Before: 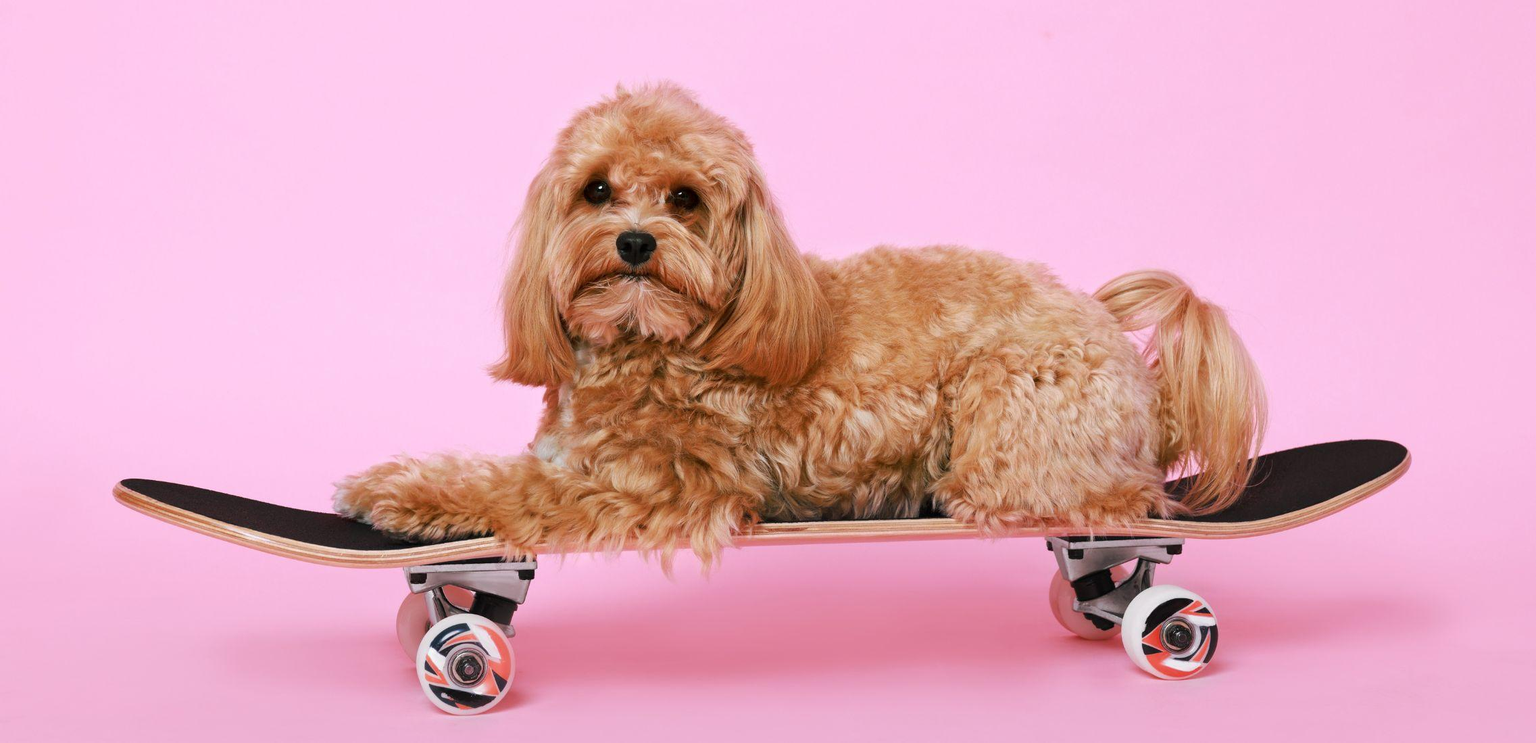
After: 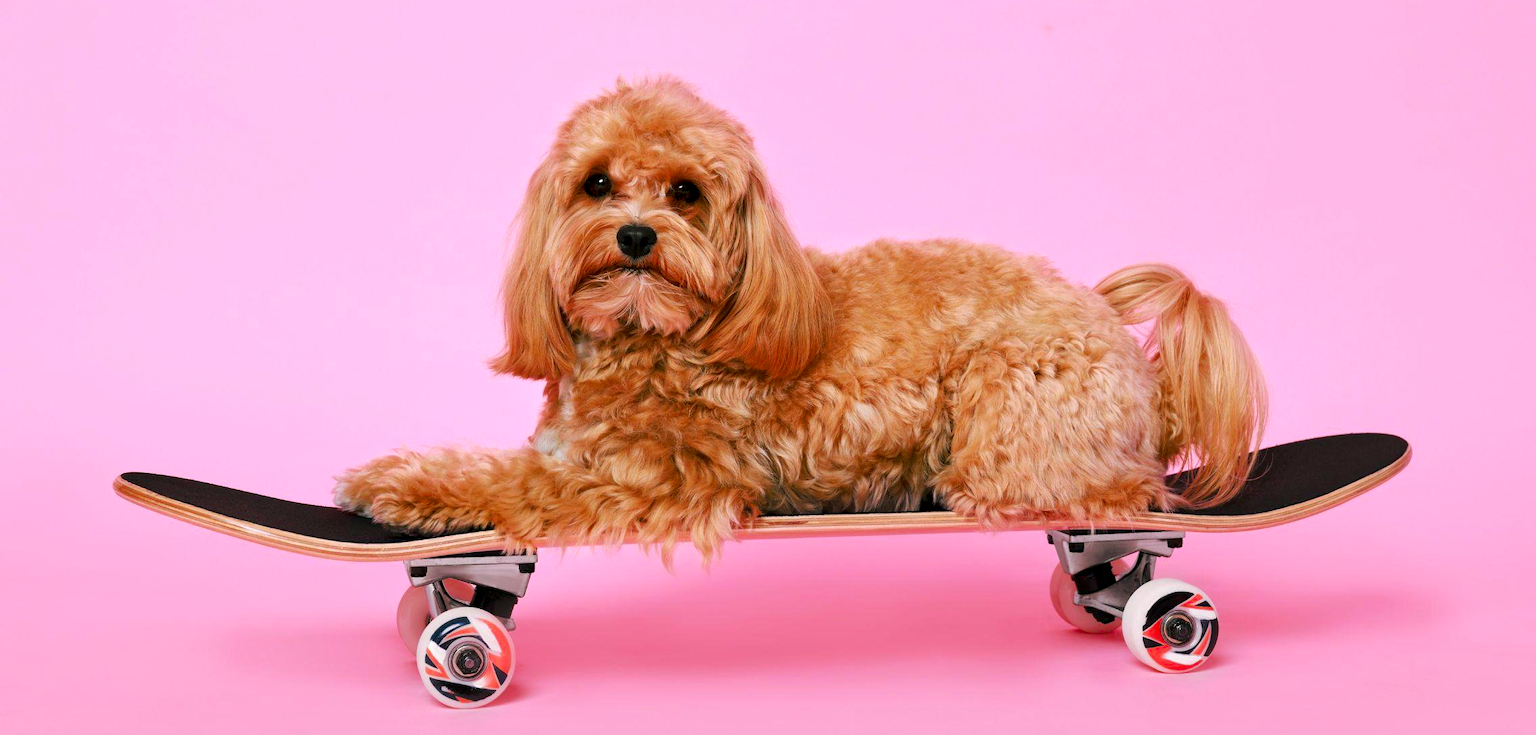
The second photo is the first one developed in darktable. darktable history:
levels: levels [0, 0.499, 1]
contrast equalizer: y [[0.627 ×6], [0.563 ×6], [0 ×6], [0 ×6], [0 ×6]], mix 0.151
crop: top 0.946%, right 0.029%
color correction: highlights a* 3.33, highlights b* 1.9, saturation 1.25
